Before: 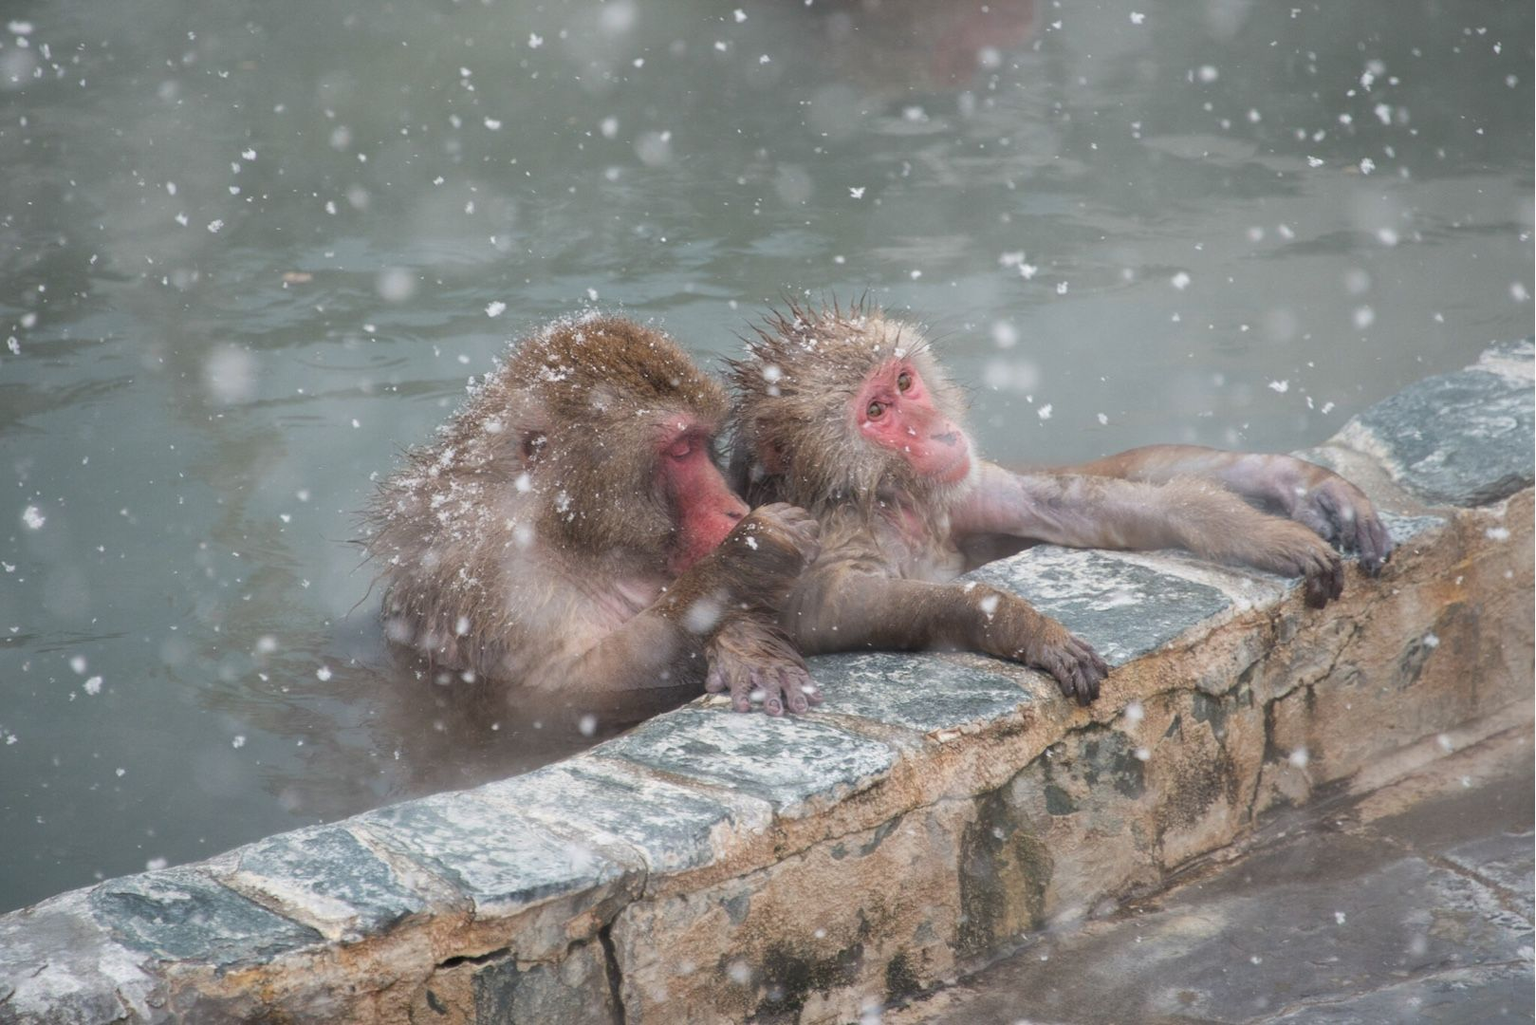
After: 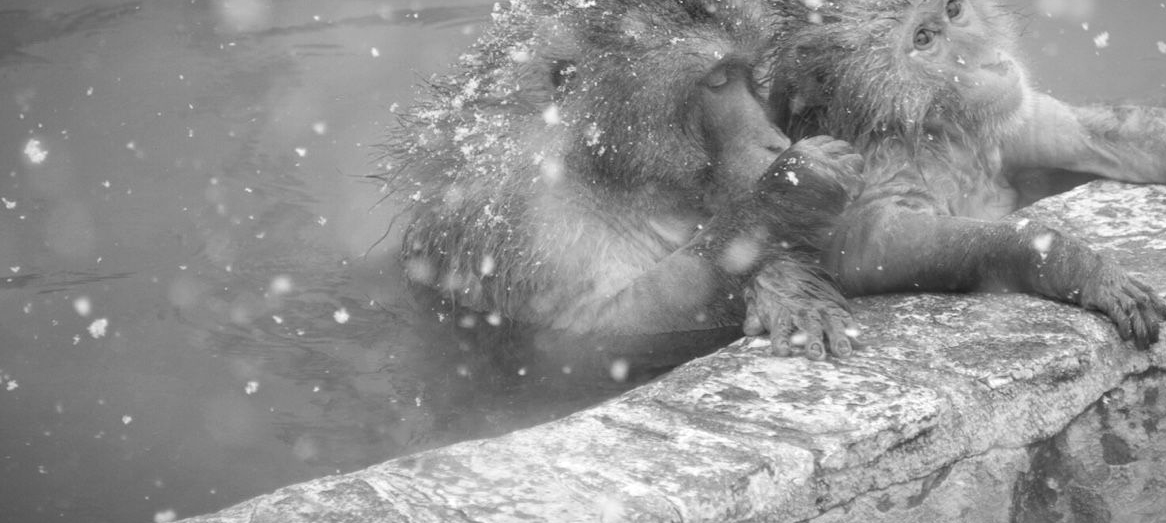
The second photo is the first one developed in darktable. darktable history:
vignetting: fall-off start 100%, fall-off radius 64.94%, automatic ratio true, unbound false
white balance: red 1.467, blue 0.684
crop: top 36.498%, right 27.964%, bottom 14.995%
monochrome: a -6.99, b 35.61, size 1.4
